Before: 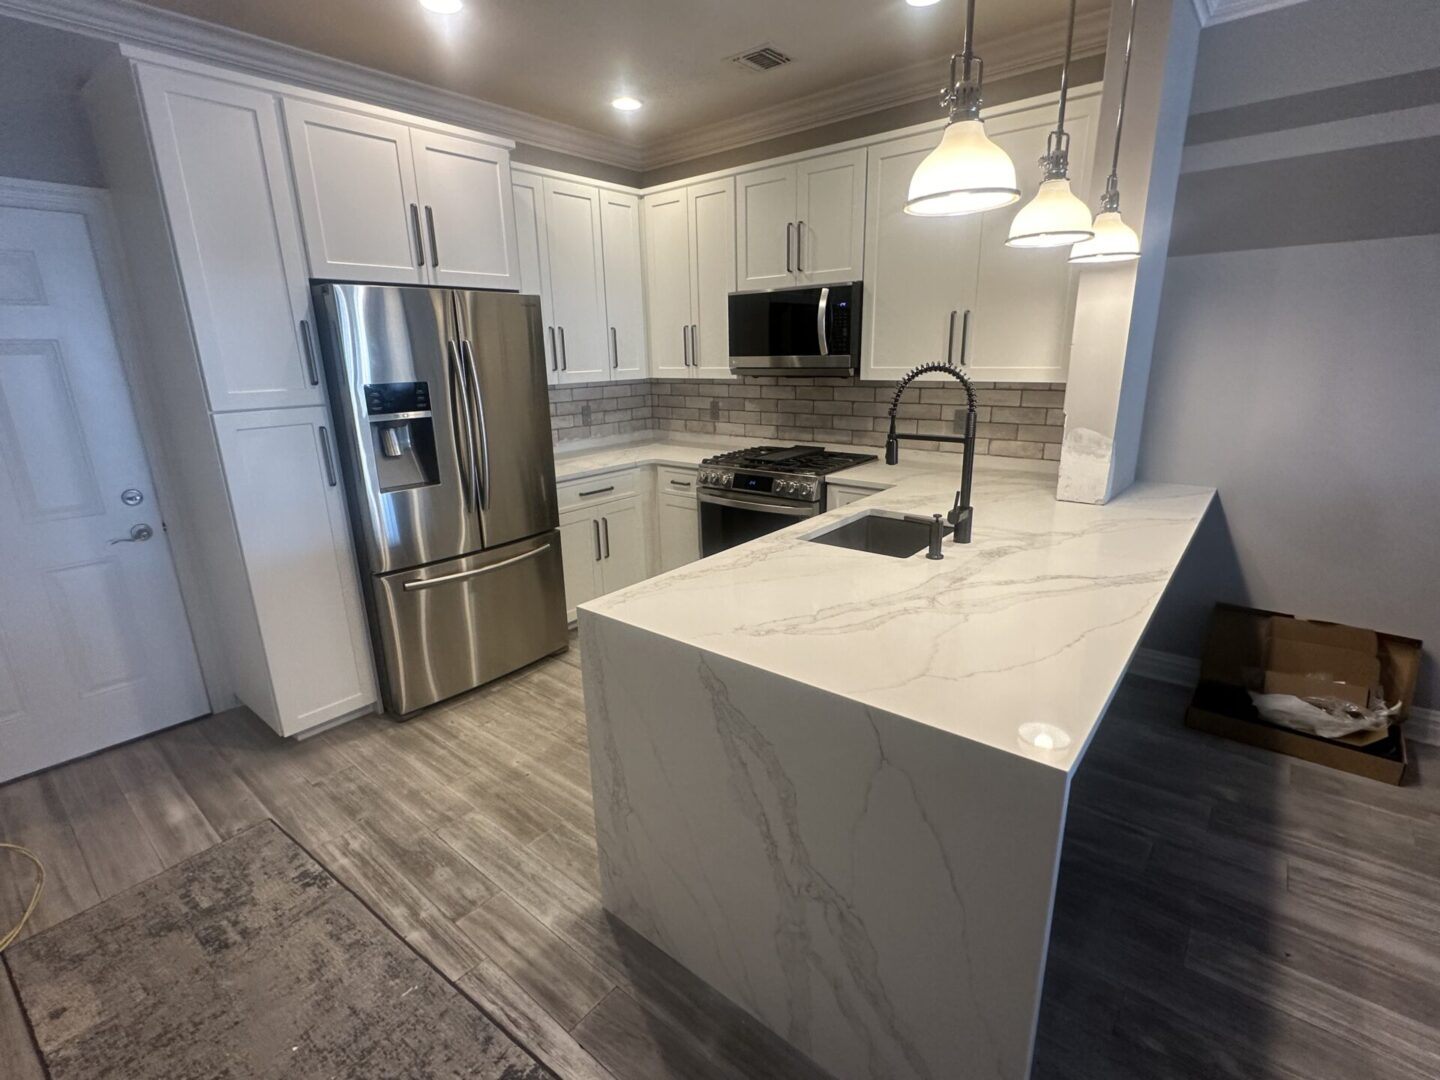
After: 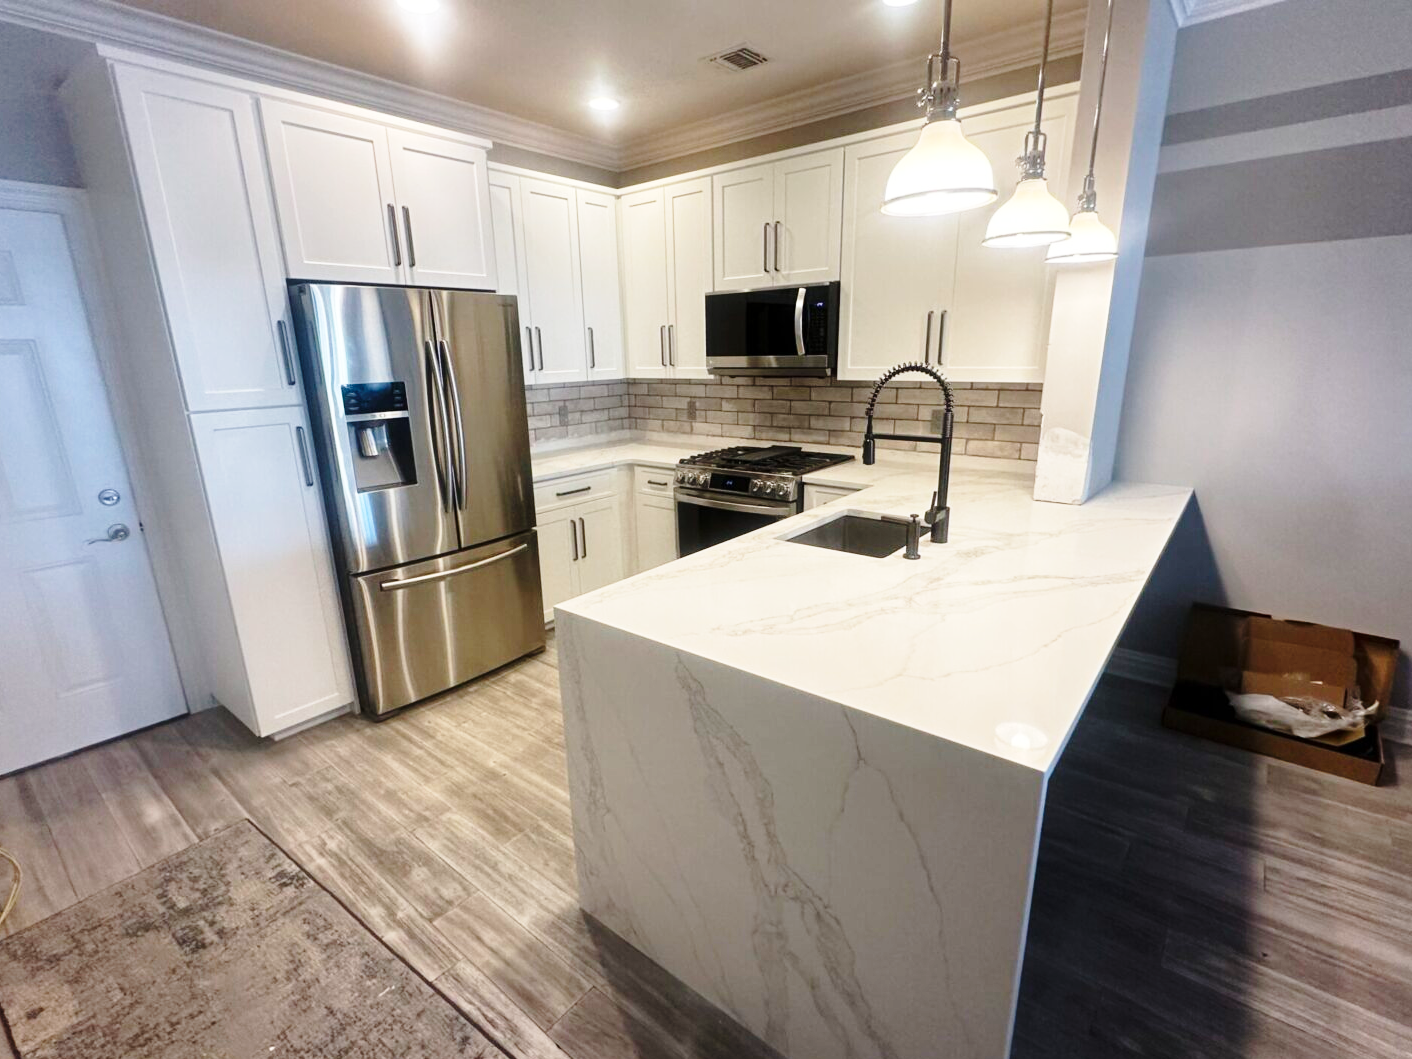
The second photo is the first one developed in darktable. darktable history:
crop: left 1.667%, right 0.276%, bottom 1.937%
base curve: curves: ch0 [(0, 0) (0.028, 0.03) (0.121, 0.232) (0.46, 0.748) (0.859, 0.968) (1, 1)], preserve colors none
